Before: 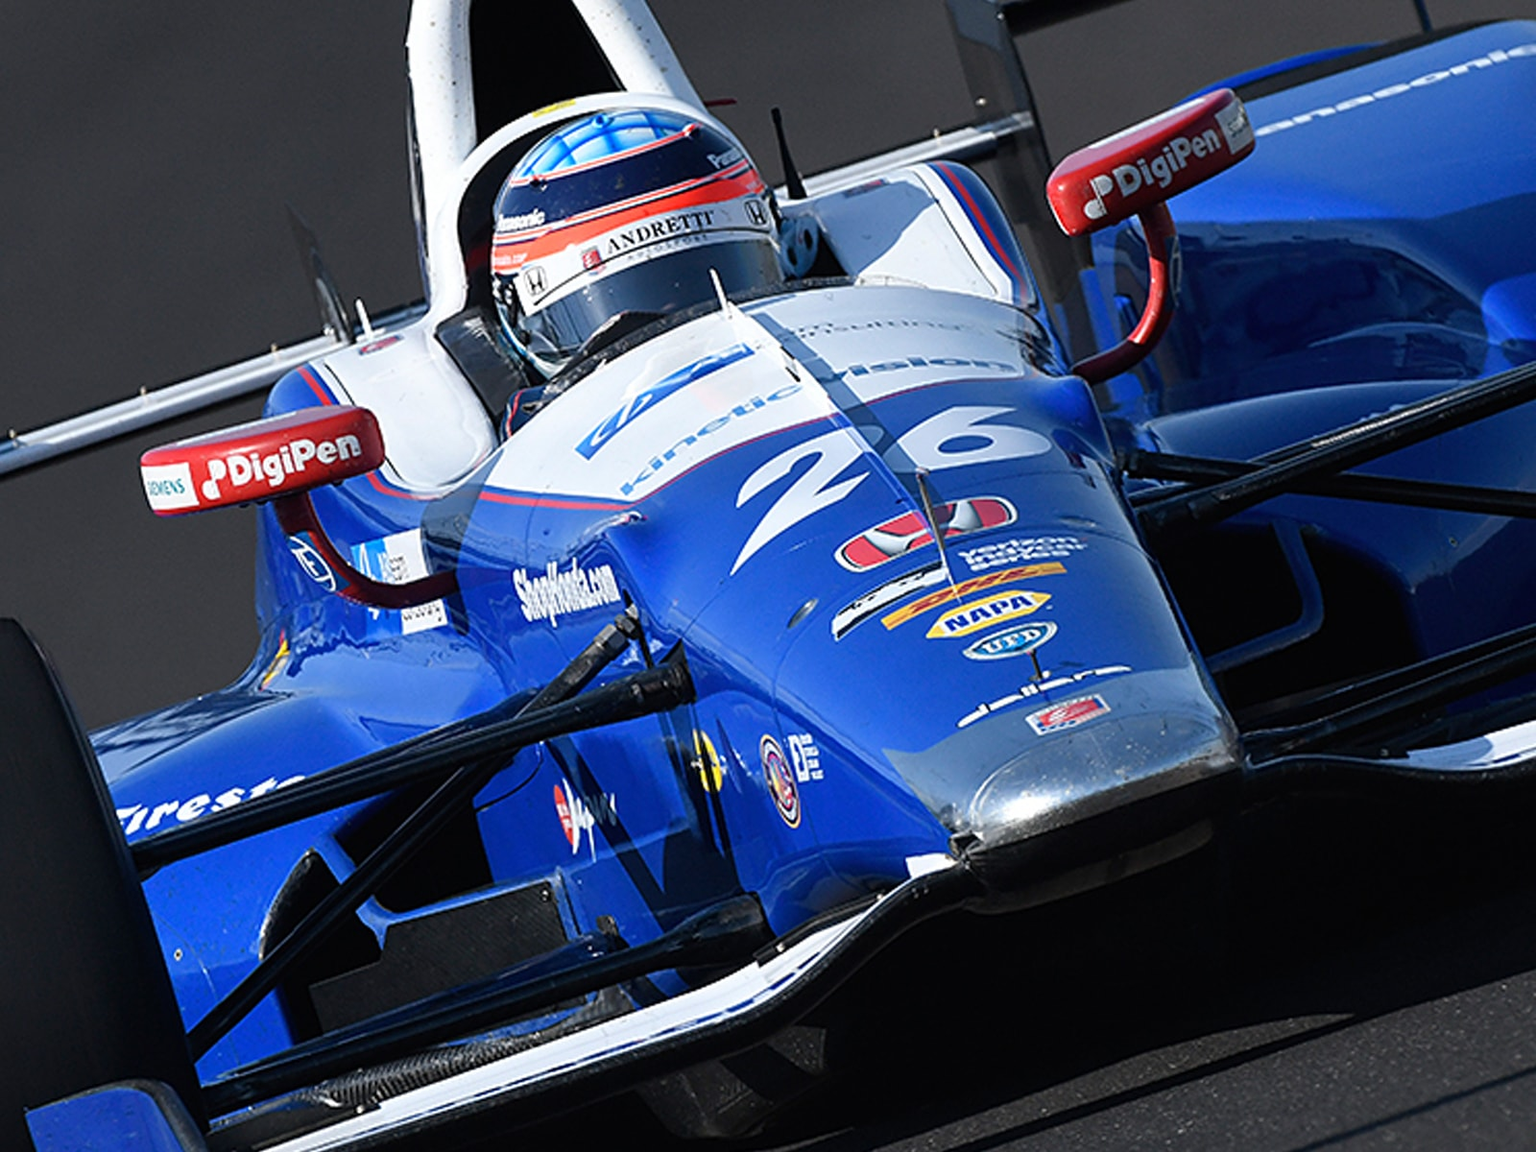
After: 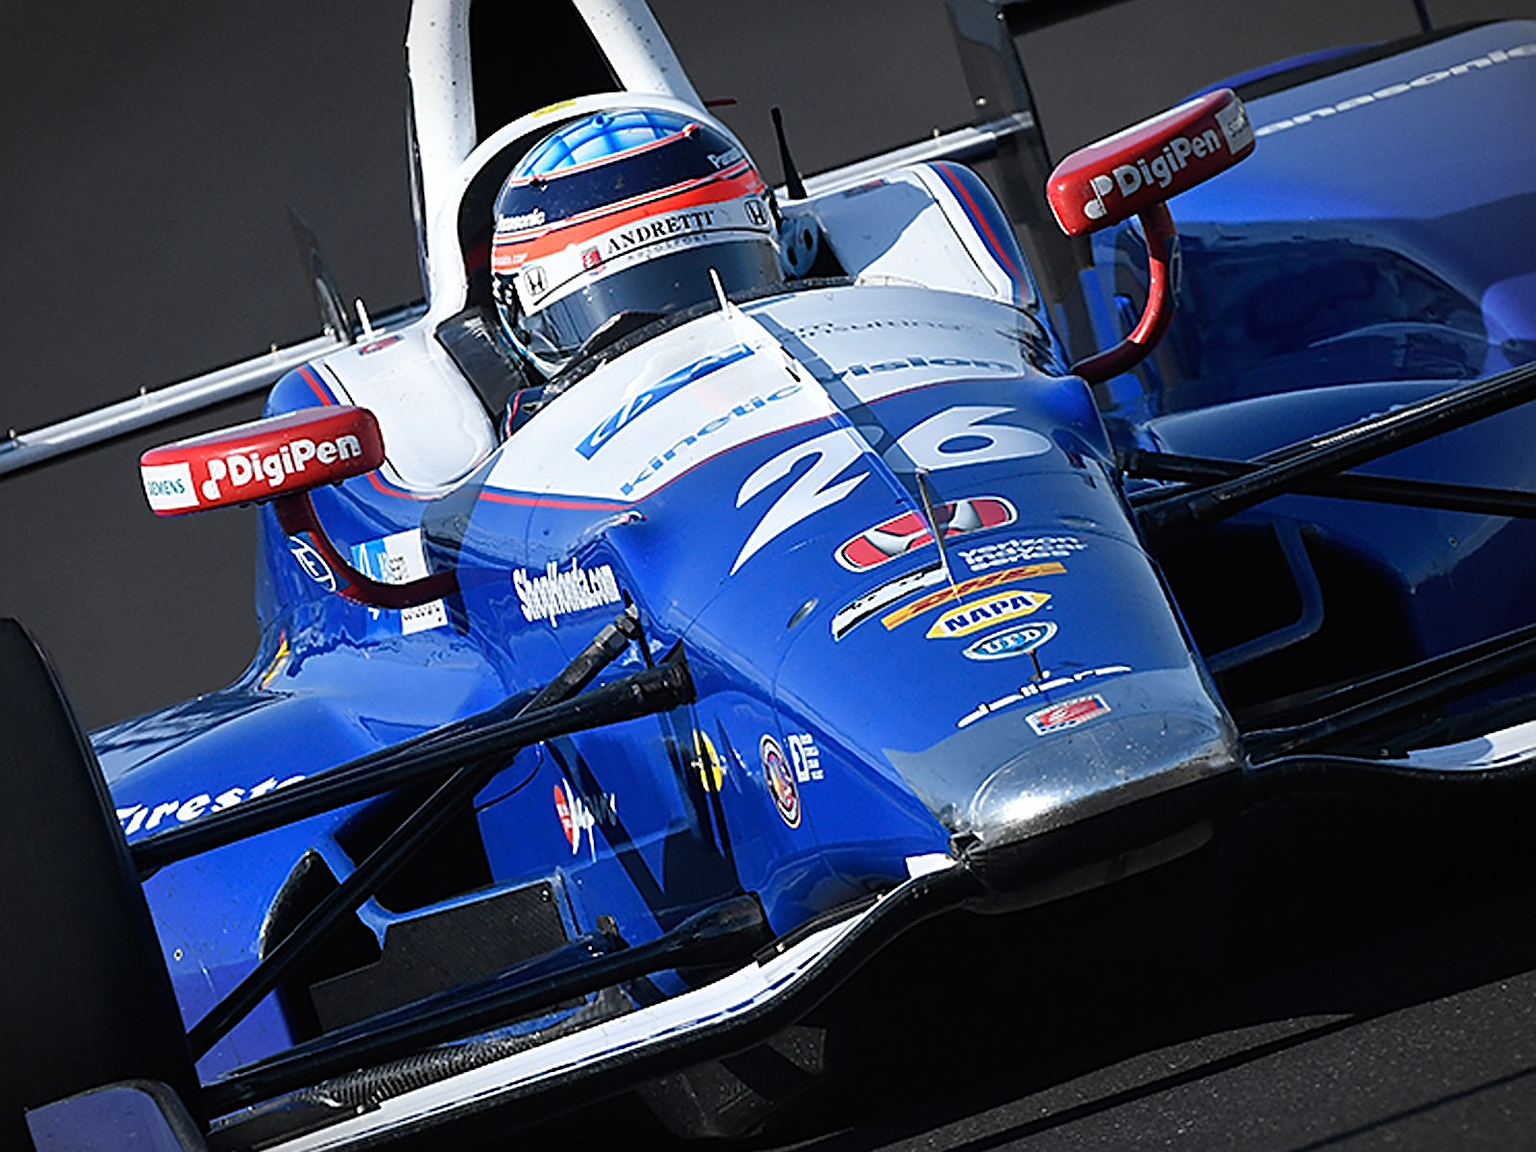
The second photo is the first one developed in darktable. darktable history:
sharpen: on, module defaults
vignetting: fall-off start 87%, automatic ratio true
